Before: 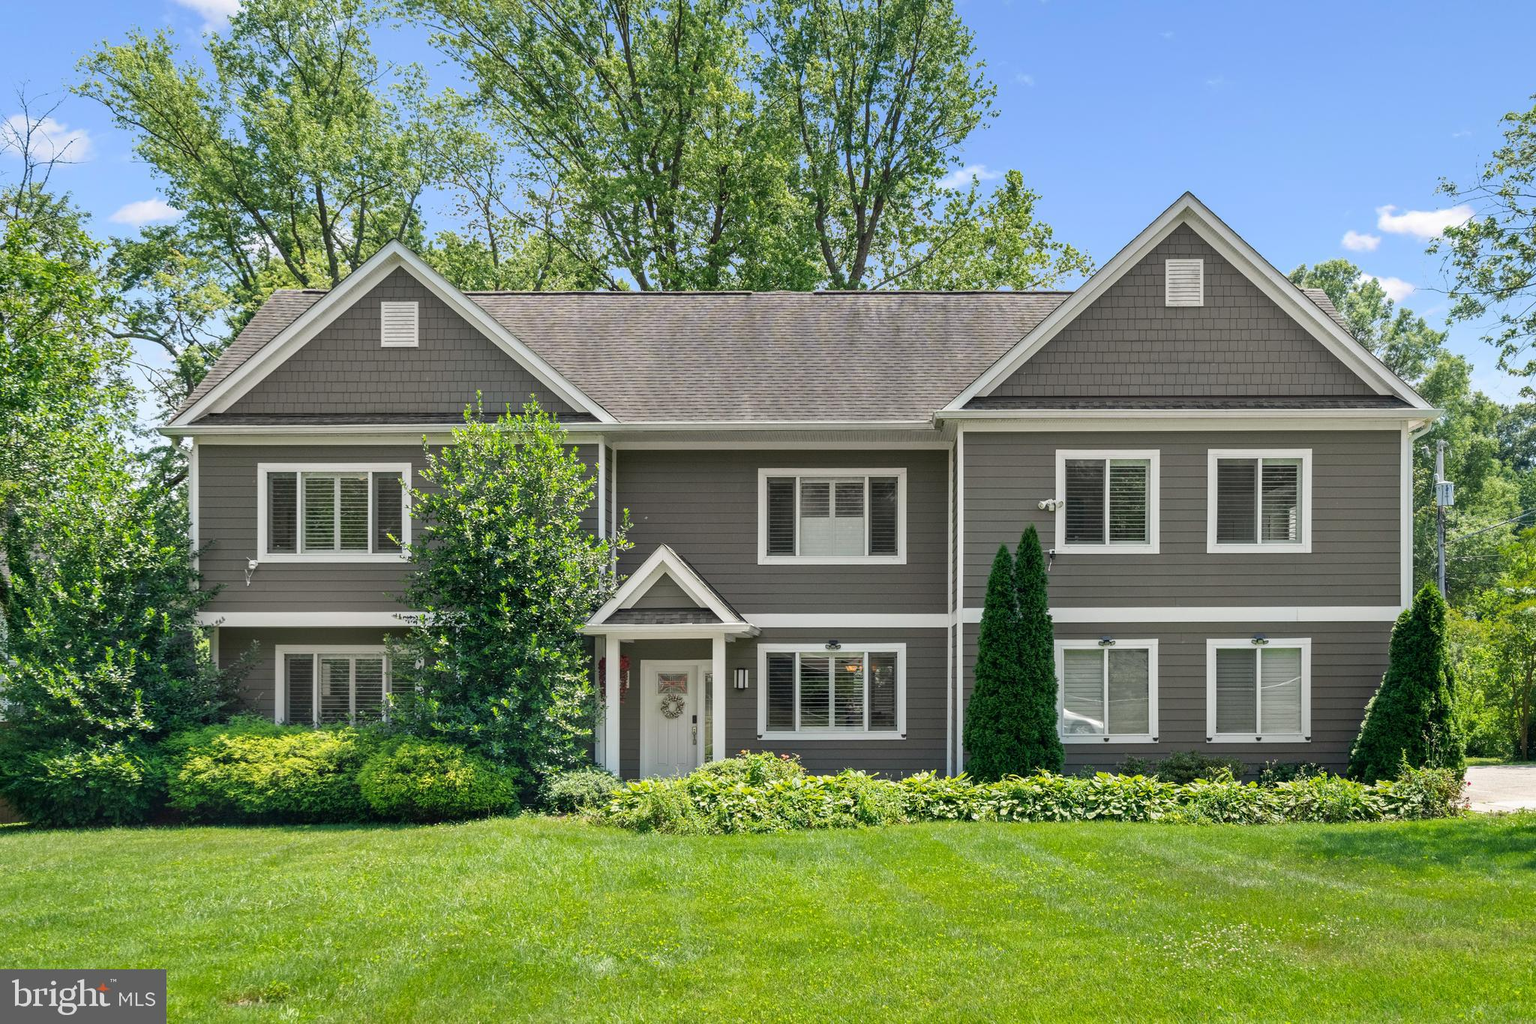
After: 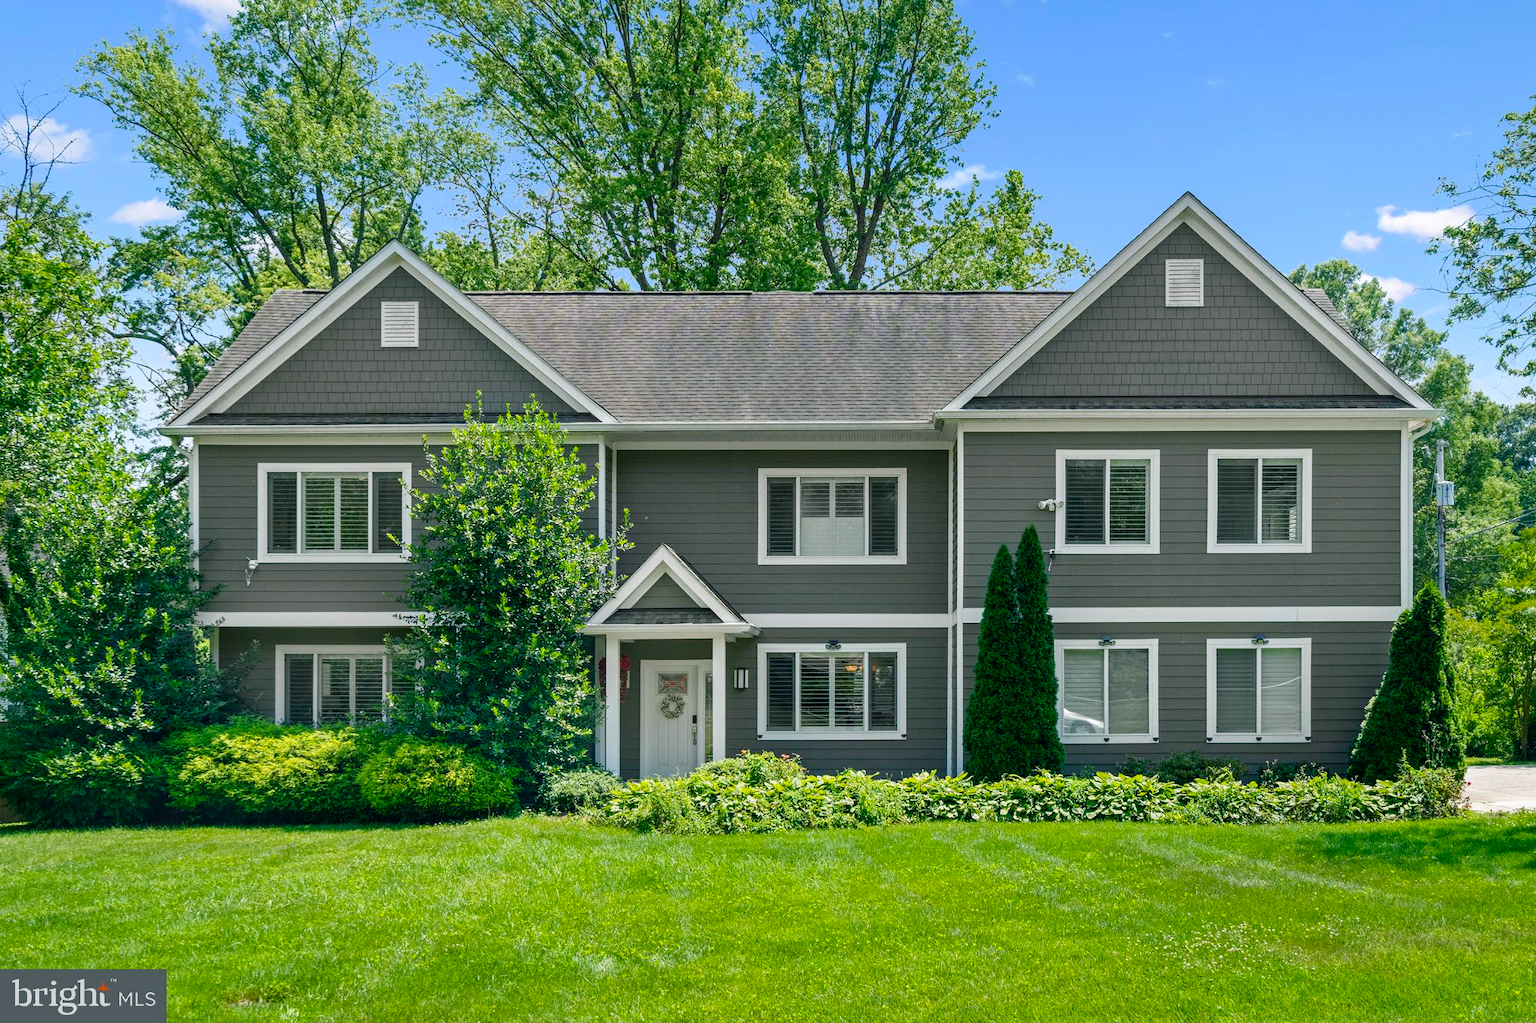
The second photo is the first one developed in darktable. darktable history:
color balance rgb: power › luminance -7.852%, power › chroma 1.123%, power › hue 217.57°, linear chroma grading › global chroma 15.485%, perceptual saturation grading › global saturation 20%, perceptual saturation grading › highlights -25.373%, perceptual saturation grading › shadows 25.217%
